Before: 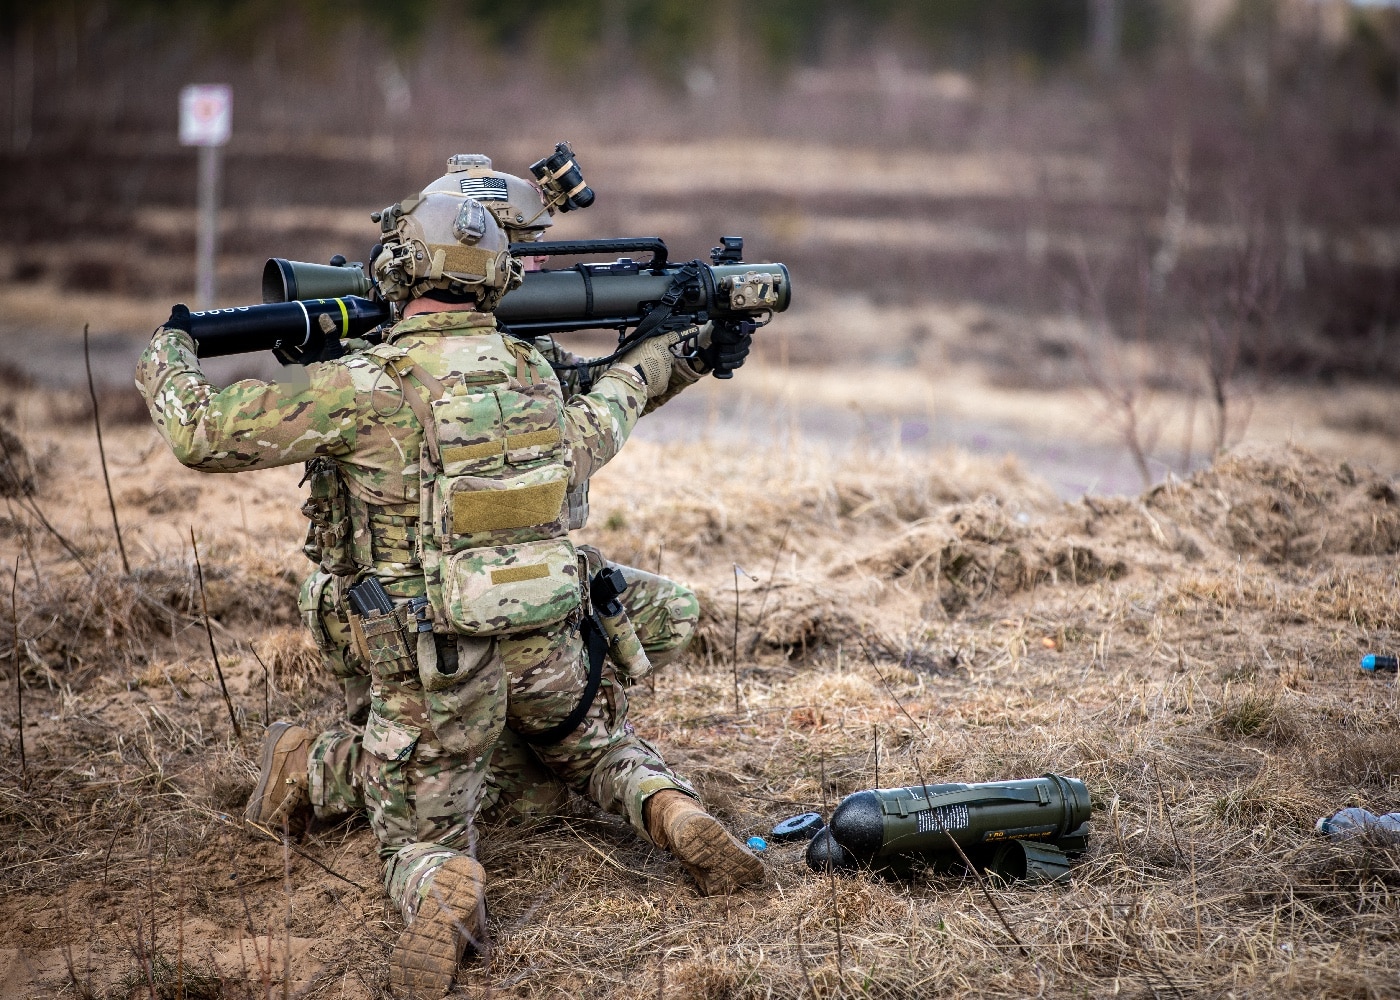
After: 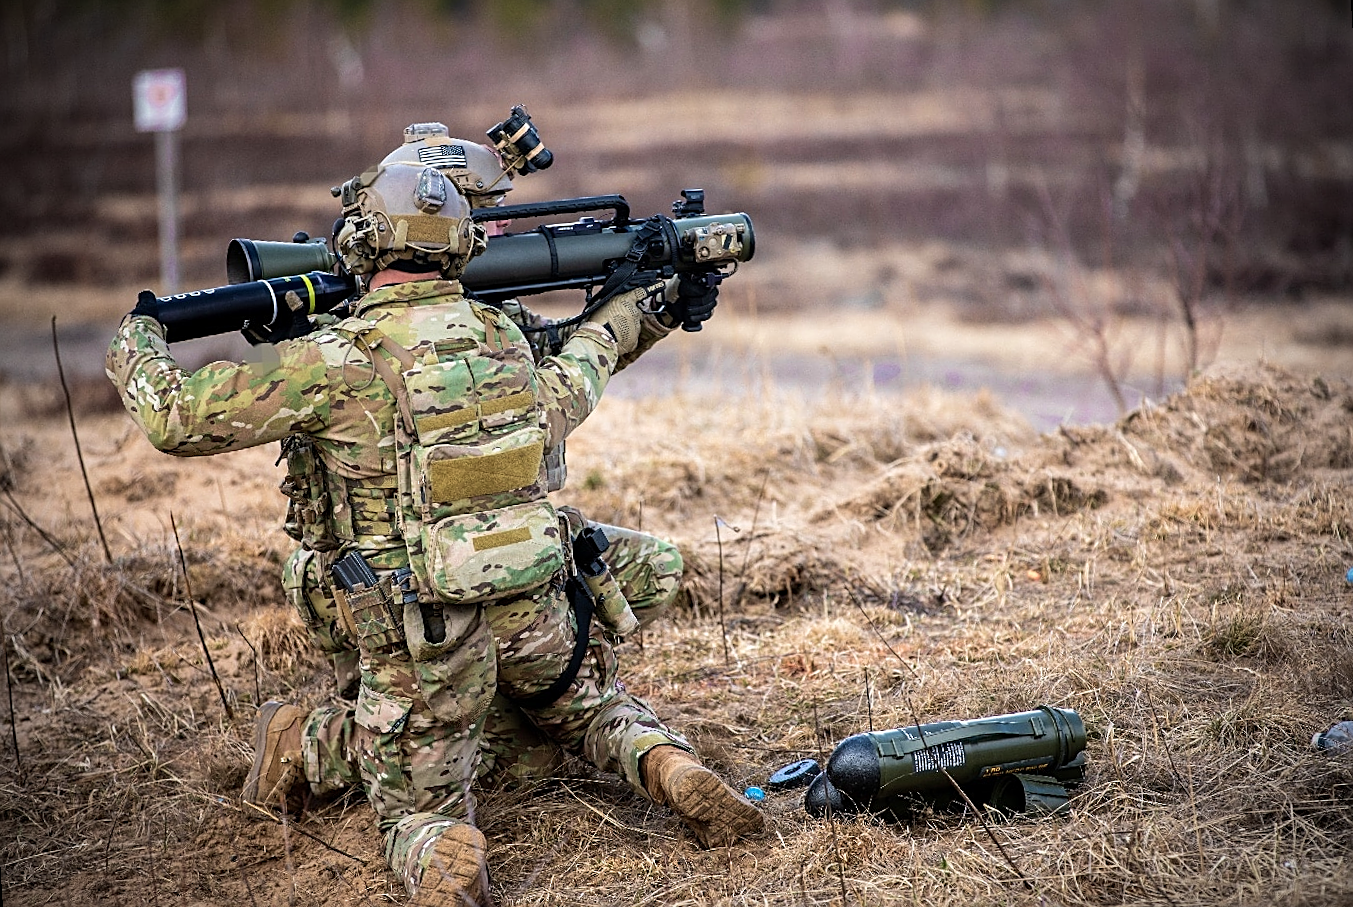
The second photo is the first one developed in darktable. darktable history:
rotate and perspective: rotation -3.52°, crop left 0.036, crop right 0.964, crop top 0.081, crop bottom 0.919
sharpen: on, module defaults
velvia: on, module defaults
vignetting: on, module defaults
